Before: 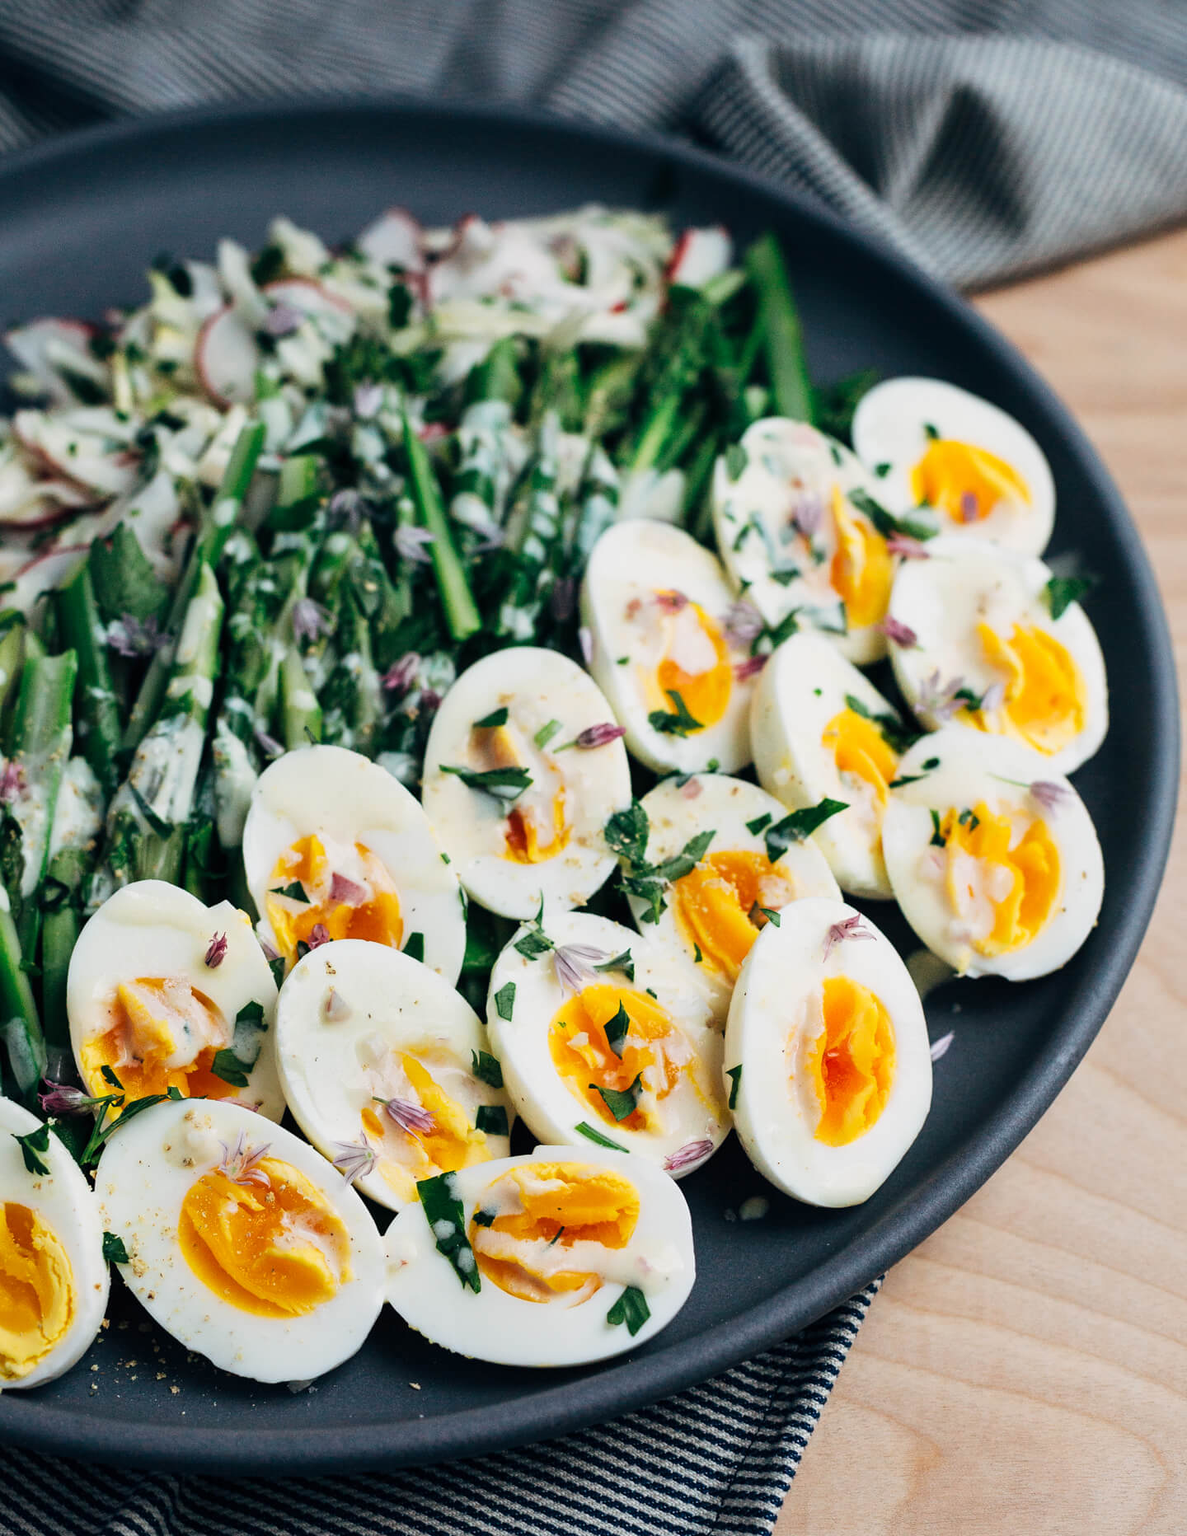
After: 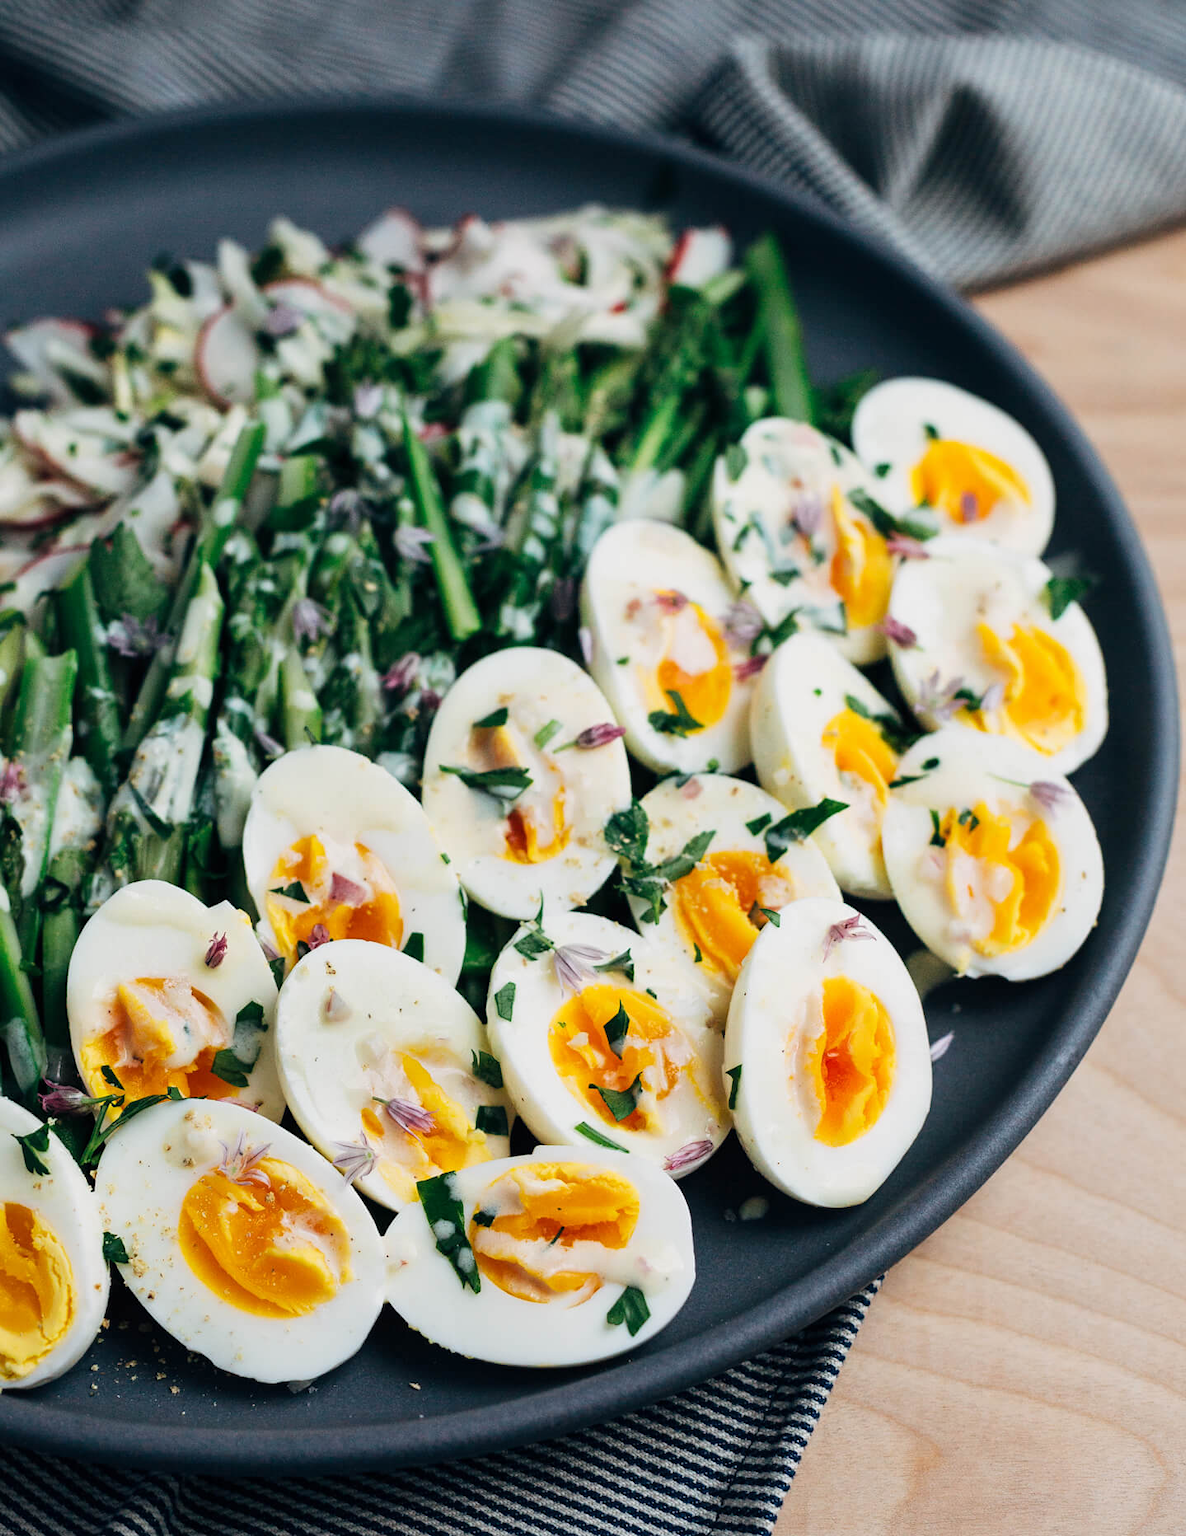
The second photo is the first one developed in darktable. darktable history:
exposure: exposure -0.017 EV, compensate highlight preservation false
